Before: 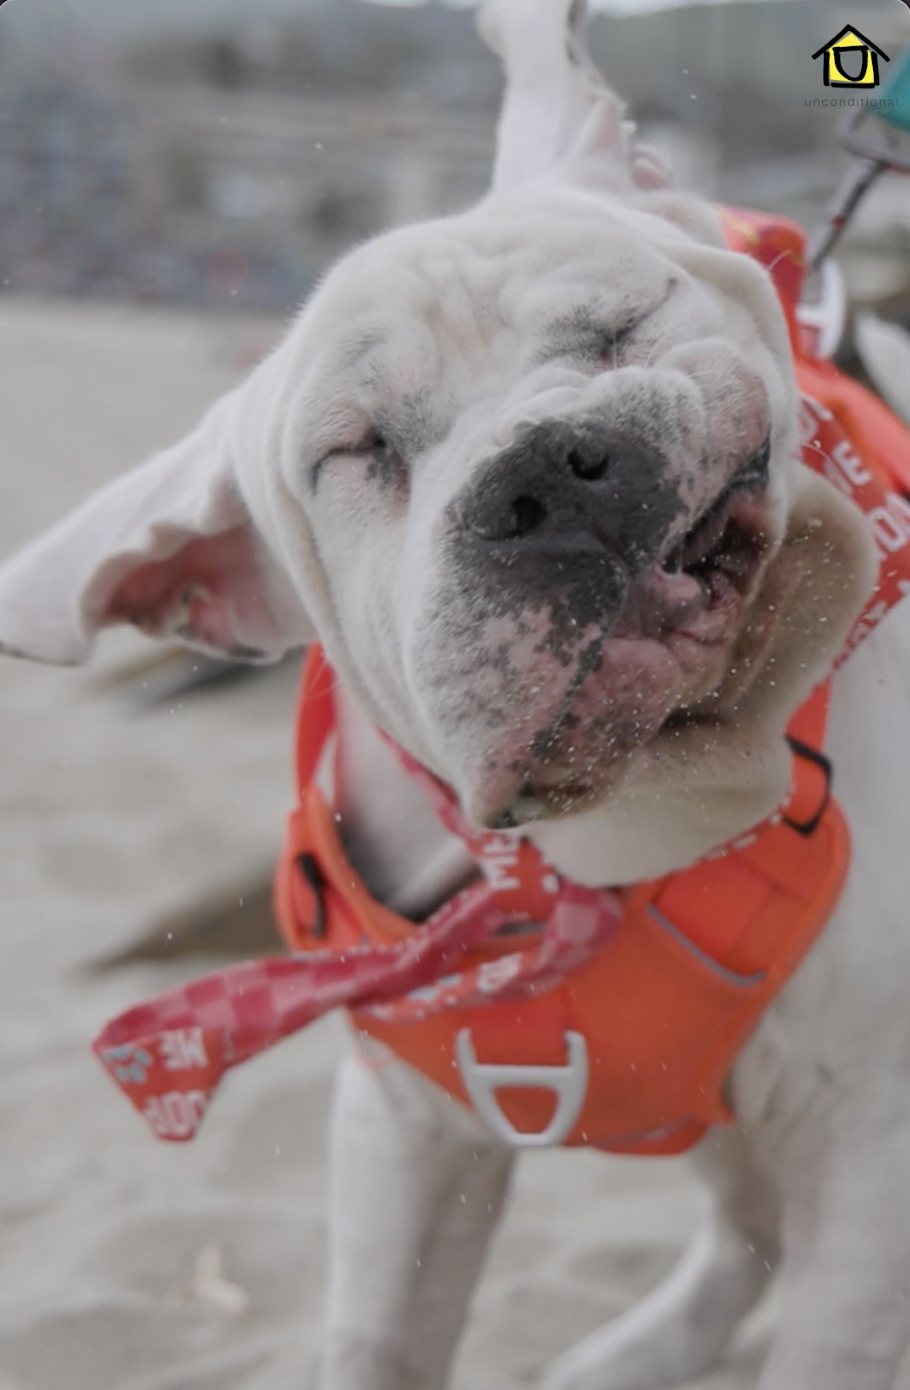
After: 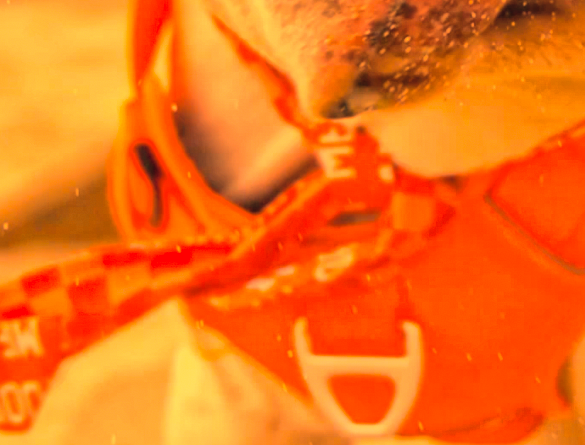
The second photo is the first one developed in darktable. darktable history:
velvia: on, module defaults
exposure: black level correction -0.003, exposure 0.04 EV, compensate highlight preservation false
fill light: on, module defaults
color calibration: illuminant as shot in camera, x 0.358, y 0.373, temperature 4628.91 K
global tonemap: drago (1, 100), detail 1
crop: left 18.091%, top 51.13%, right 17.525%, bottom 16.85%
color balance rgb: linear chroma grading › global chroma 50%, perceptual saturation grading › global saturation 2.34%, global vibrance 6.64%, contrast 12.71%, saturation formula JzAzBz (2021)
white balance: red 1.467, blue 0.684
